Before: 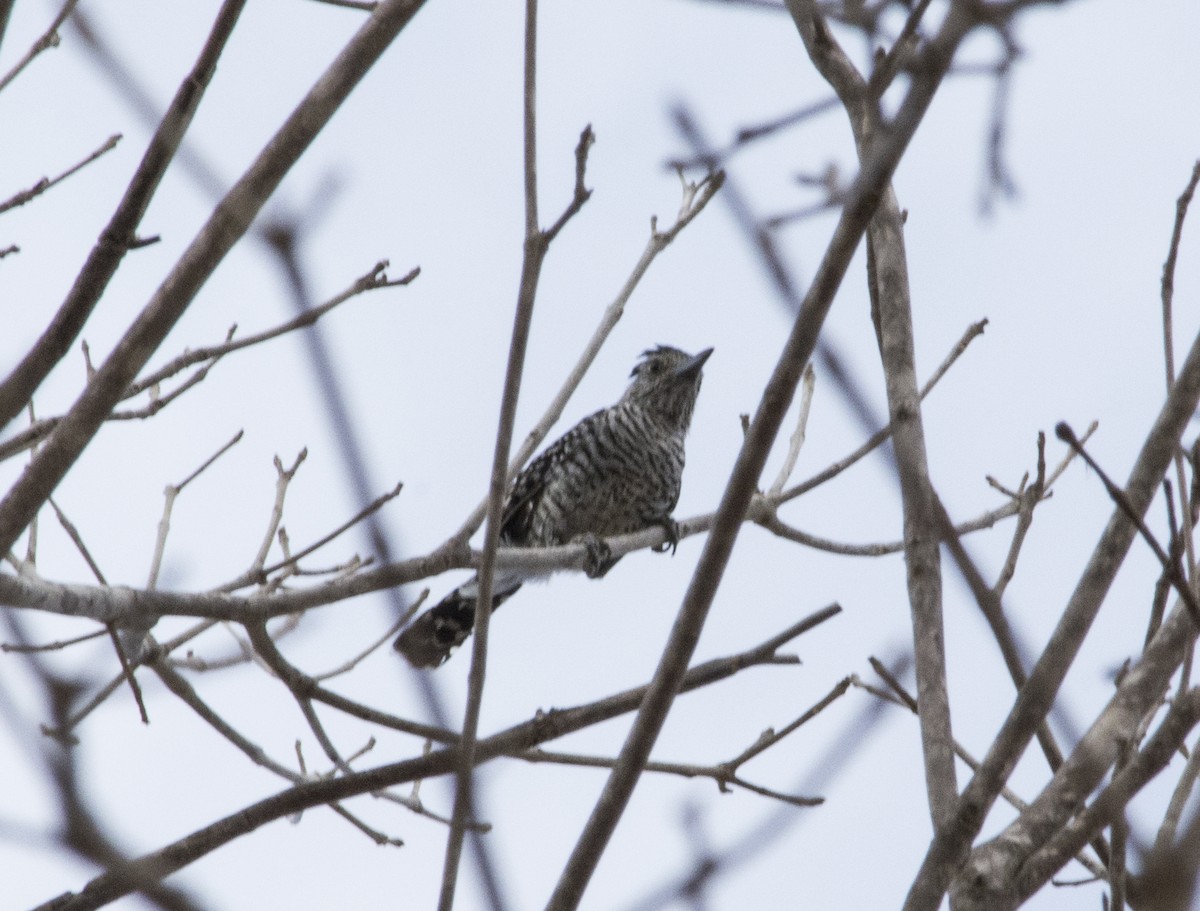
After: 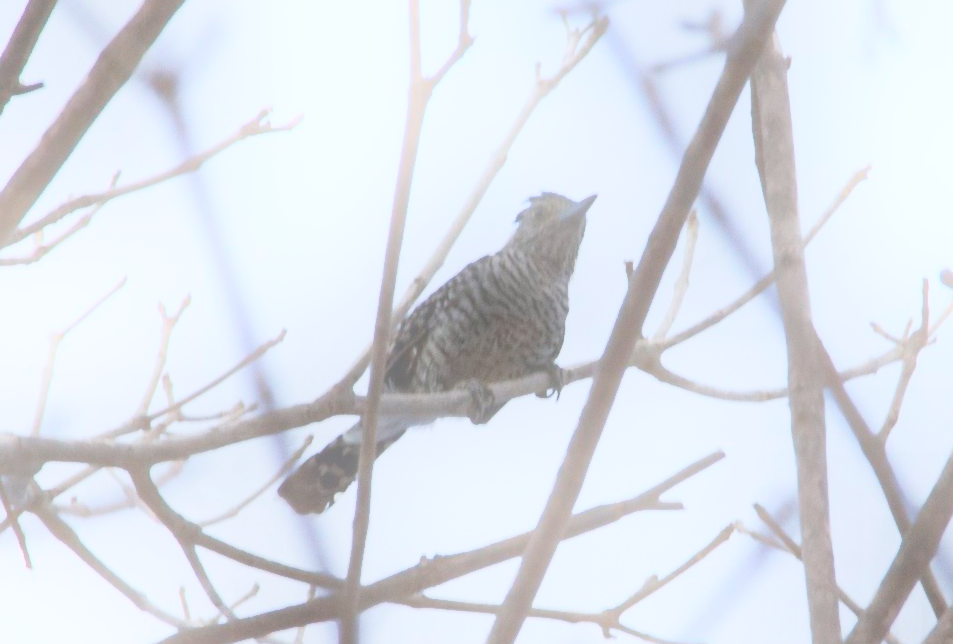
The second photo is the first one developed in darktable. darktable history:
contrast equalizer: octaves 7, y [[0.6 ×6], [0.55 ×6], [0 ×6], [0 ×6], [0 ×6]], mix -1
bloom: size 16%, threshold 98%, strength 20%
crop: left 9.712%, top 16.928%, right 10.845%, bottom 12.332%
contrast brightness saturation: contrast 0.04, saturation 0.16
